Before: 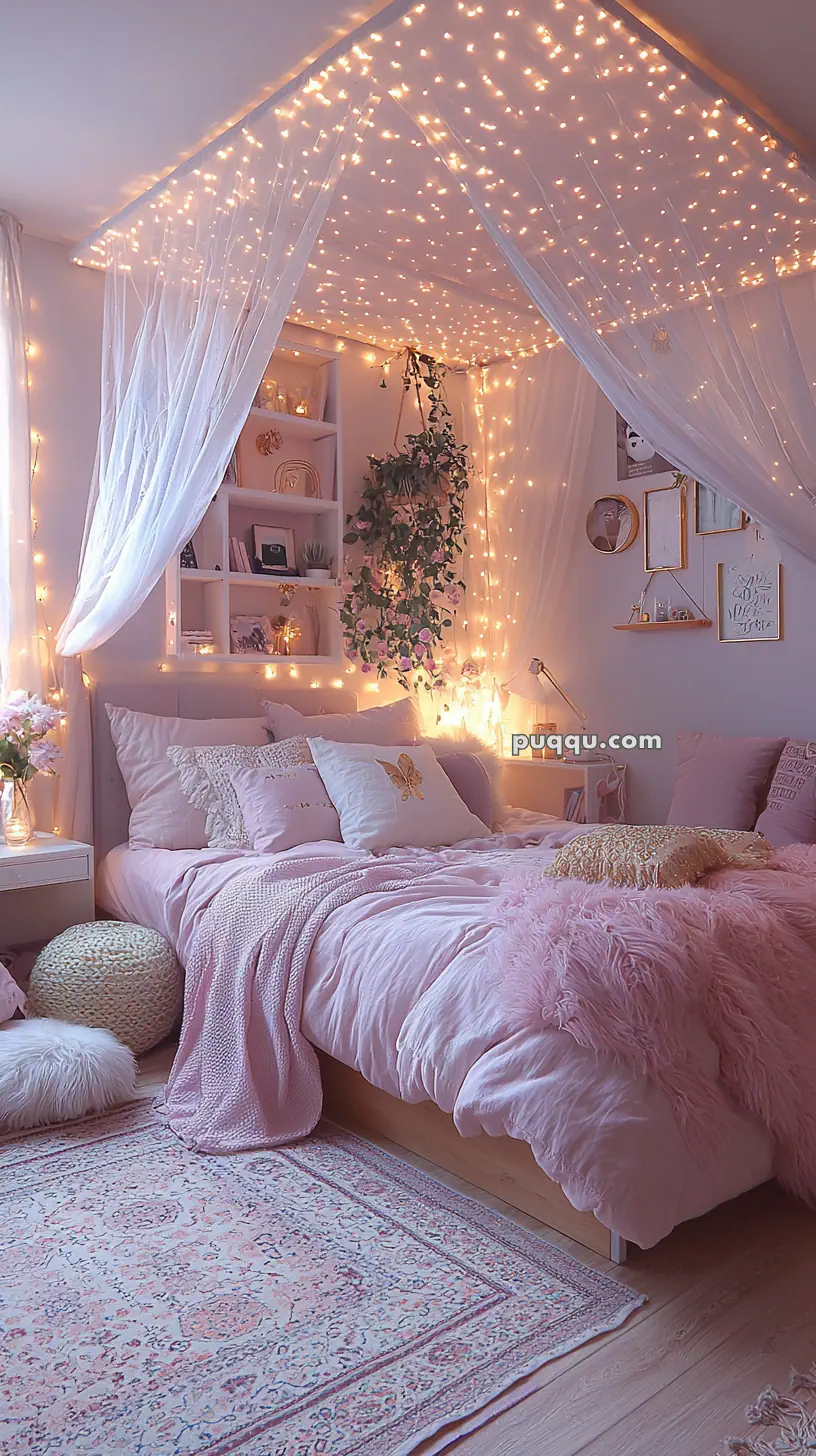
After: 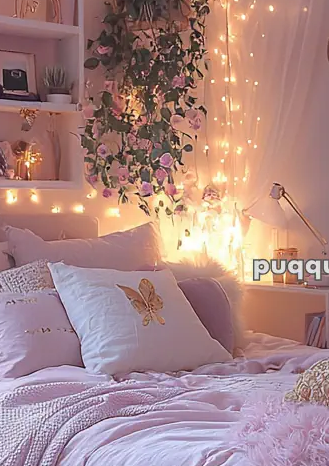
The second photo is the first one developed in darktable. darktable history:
crop: left 31.798%, top 32.682%, right 27.771%, bottom 35.3%
